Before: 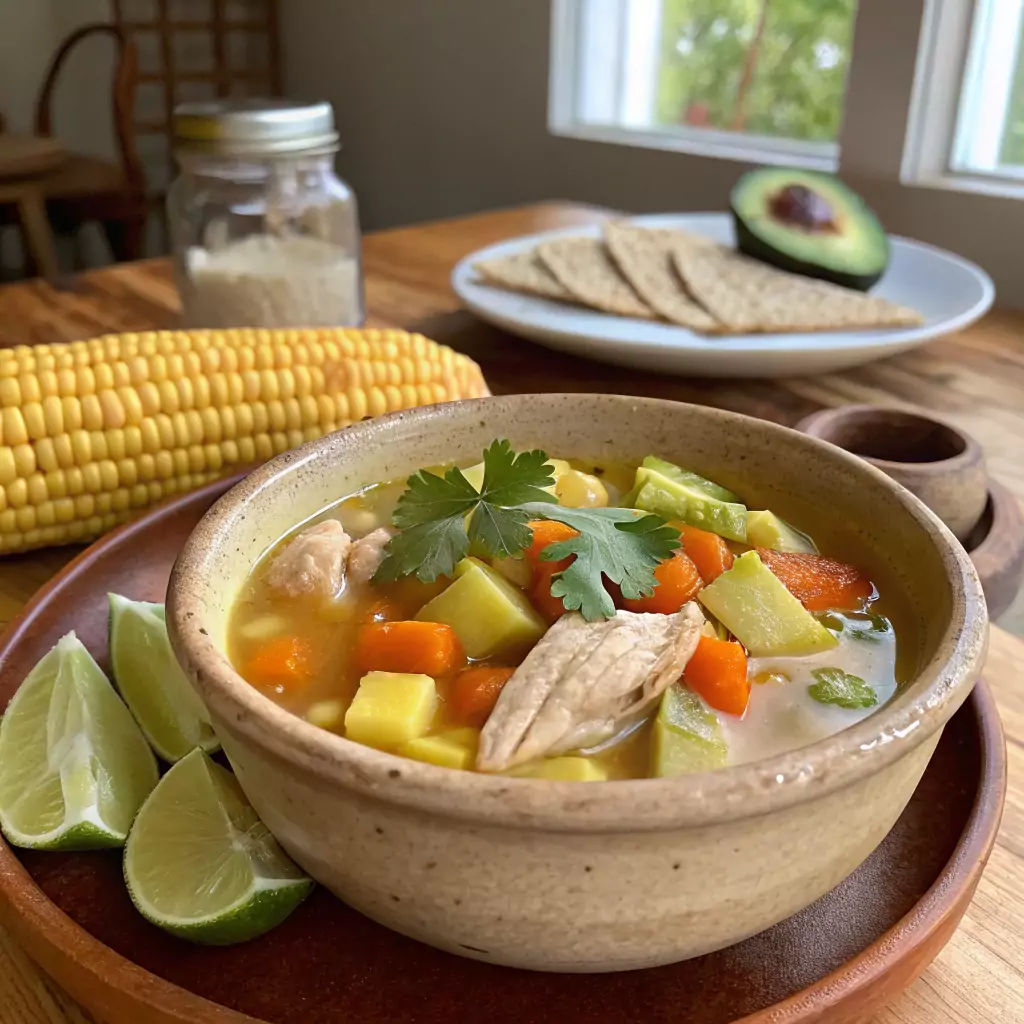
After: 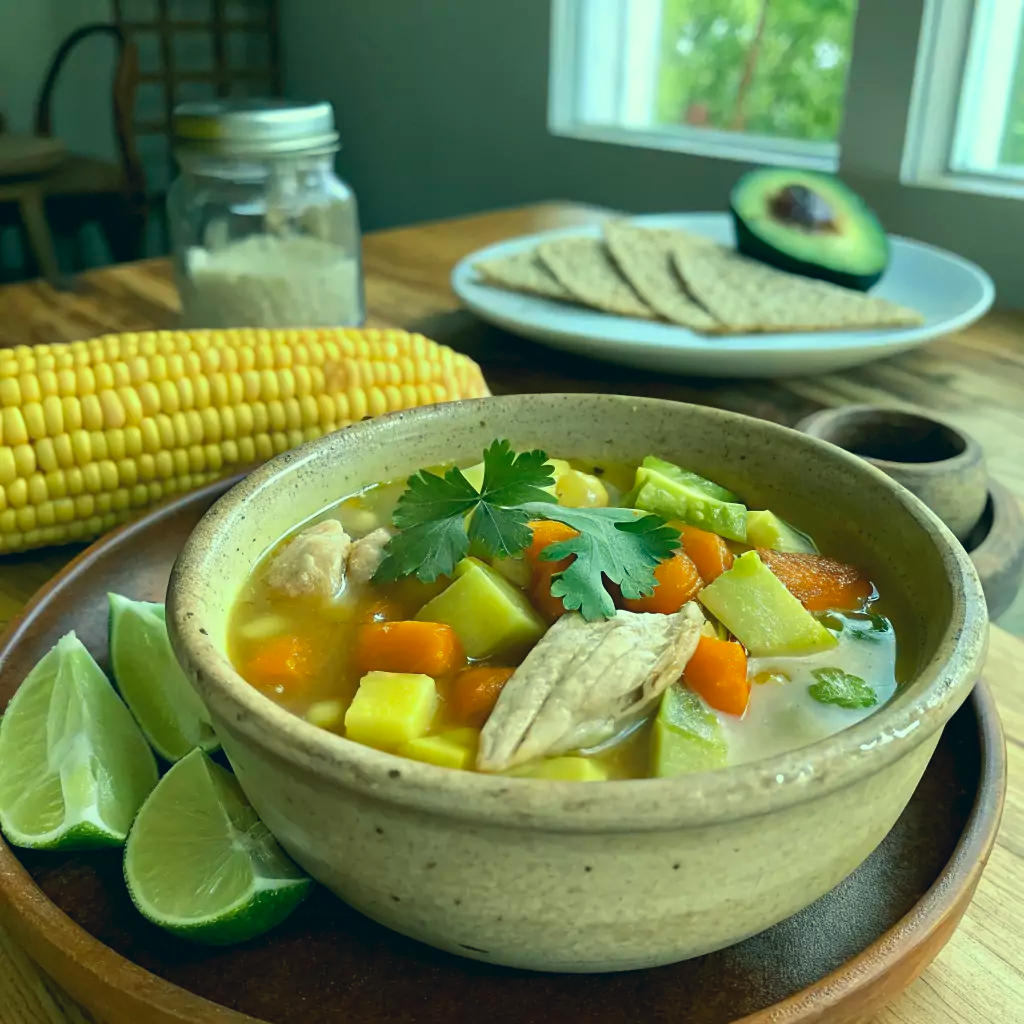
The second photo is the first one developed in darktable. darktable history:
color correction: highlights a* -20.08, highlights b* 9.8, shadows a* -20.4, shadows b* -10.76
contrast brightness saturation: contrast 0.1, brightness 0.03, saturation 0.09
